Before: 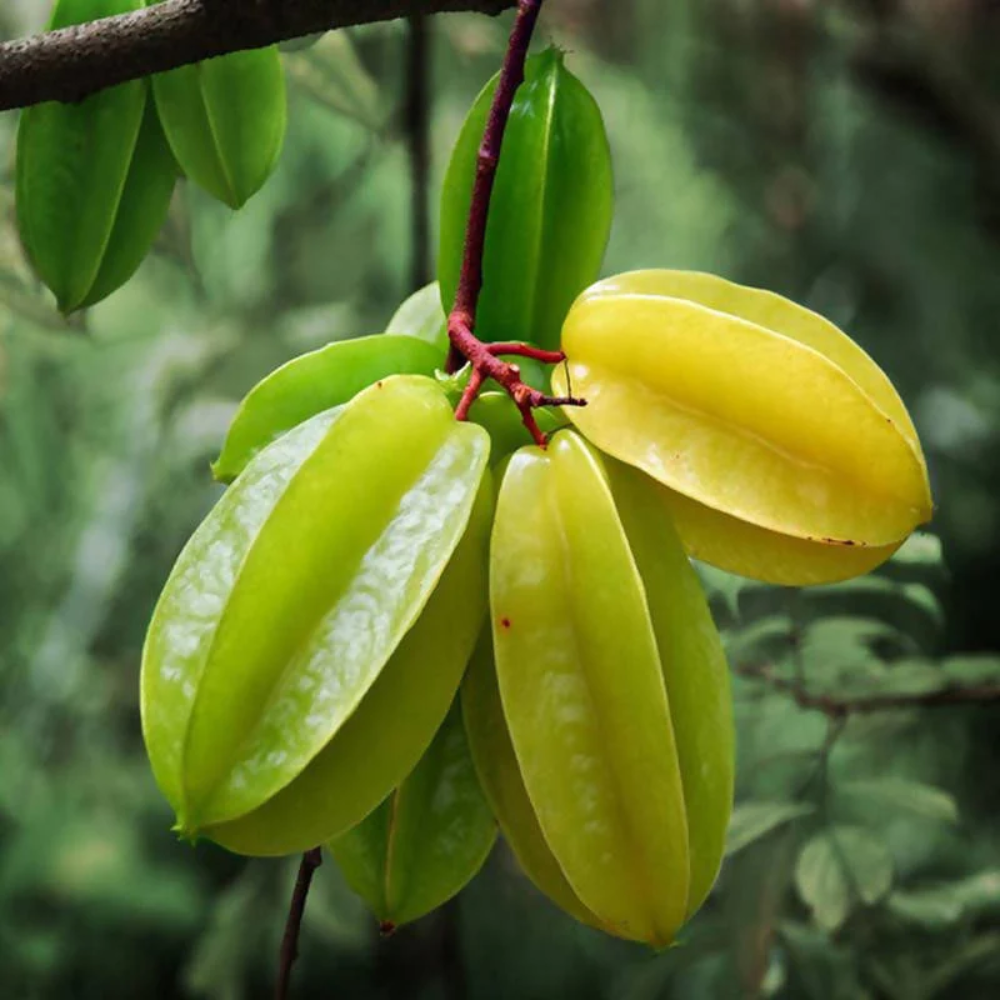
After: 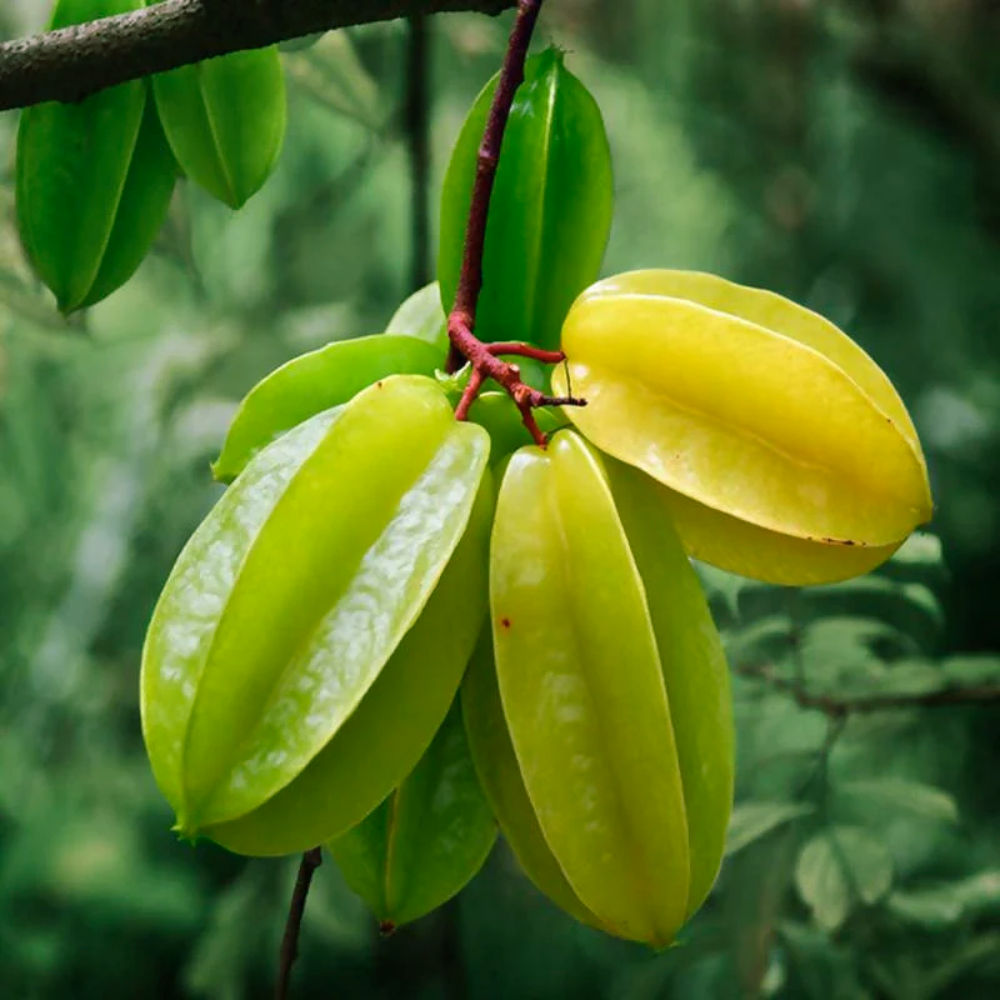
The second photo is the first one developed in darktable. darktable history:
color balance rgb: shadows lift › chroma 11.425%, shadows lift › hue 131.06°, perceptual saturation grading › global saturation 0.46%, global vibrance 14.982%
